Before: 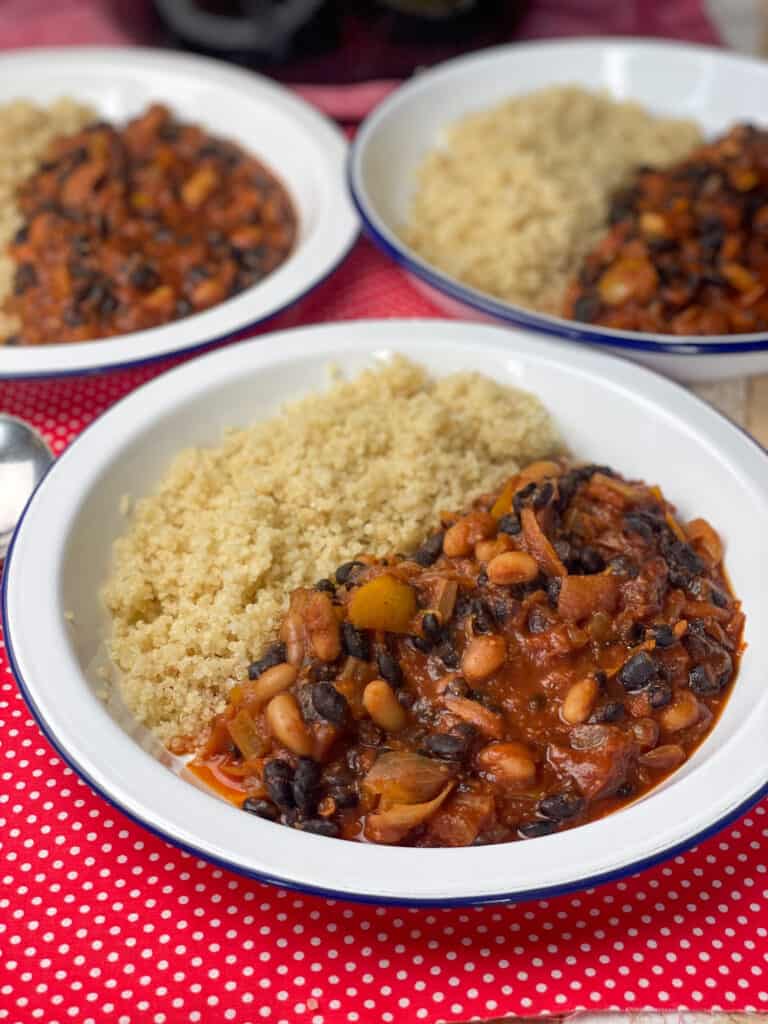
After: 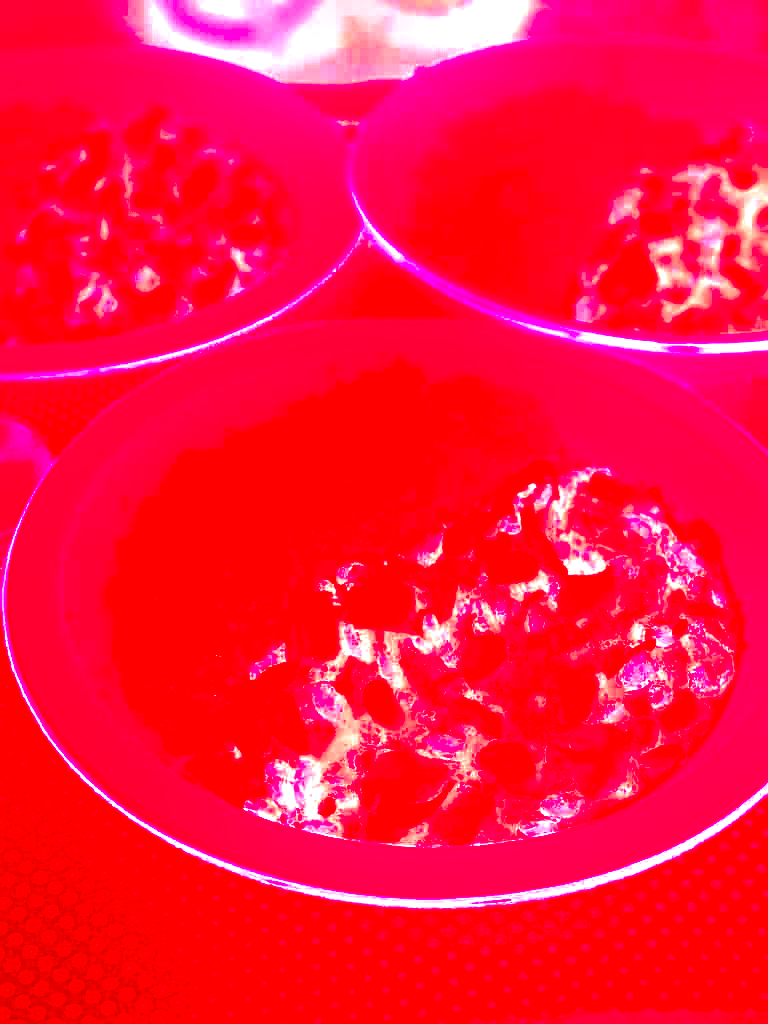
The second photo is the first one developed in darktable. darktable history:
tone curve: curves: ch0 [(0.016, 0.023) (0.248, 0.252) (0.732, 0.797) (1, 1)], color space Lab, linked channels, preserve colors none
sharpen: on, module defaults
white balance: red 4.26, blue 1.802
color contrast: blue-yellow contrast 0.7
bloom: on, module defaults
color zones: curves: ch0 [(0, 0.613) (0.01, 0.613) (0.245, 0.448) (0.498, 0.529) (0.642, 0.665) (0.879, 0.777) (0.99, 0.613)]; ch1 [(0, 0) (0.143, 0) (0.286, 0) (0.429, 0) (0.571, 0) (0.714, 0) (0.857, 0)], mix -93.41%
exposure: exposure 1.25 EV, compensate exposure bias true, compensate highlight preservation false
color balance rgb: perceptual saturation grading › global saturation 25%, perceptual brilliance grading › mid-tones 10%, perceptual brilliance grading › shadows 15%, global vibrance 20%
